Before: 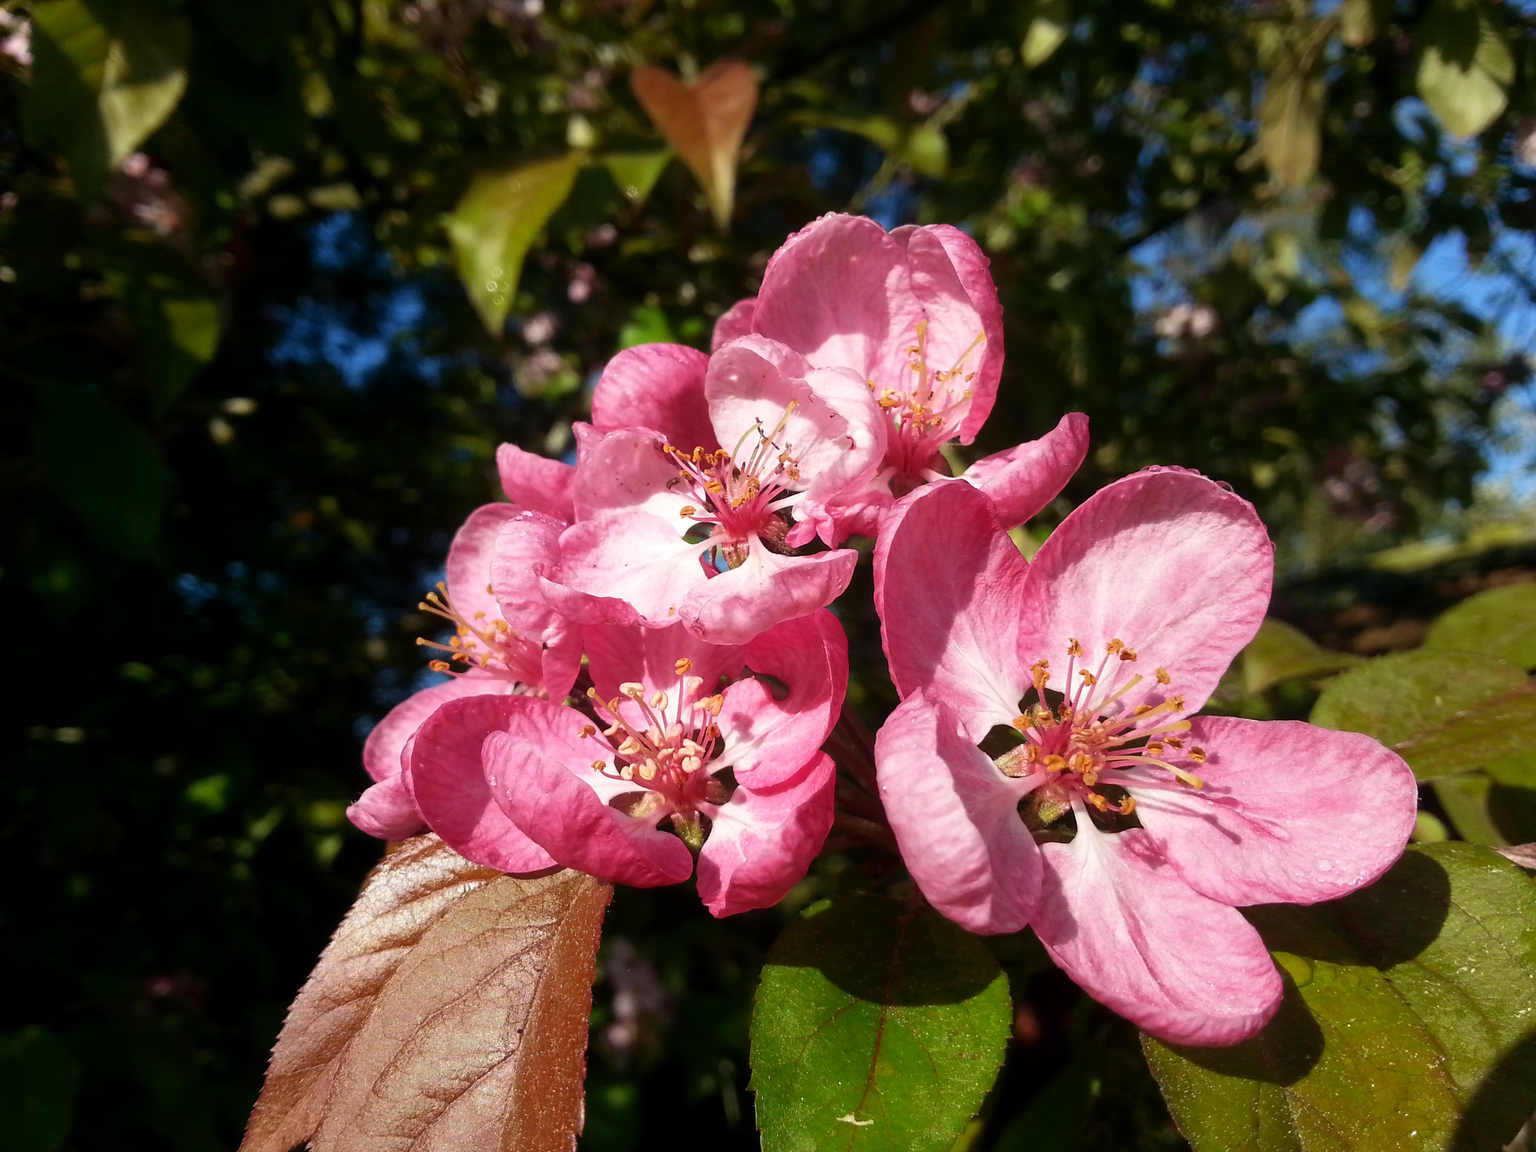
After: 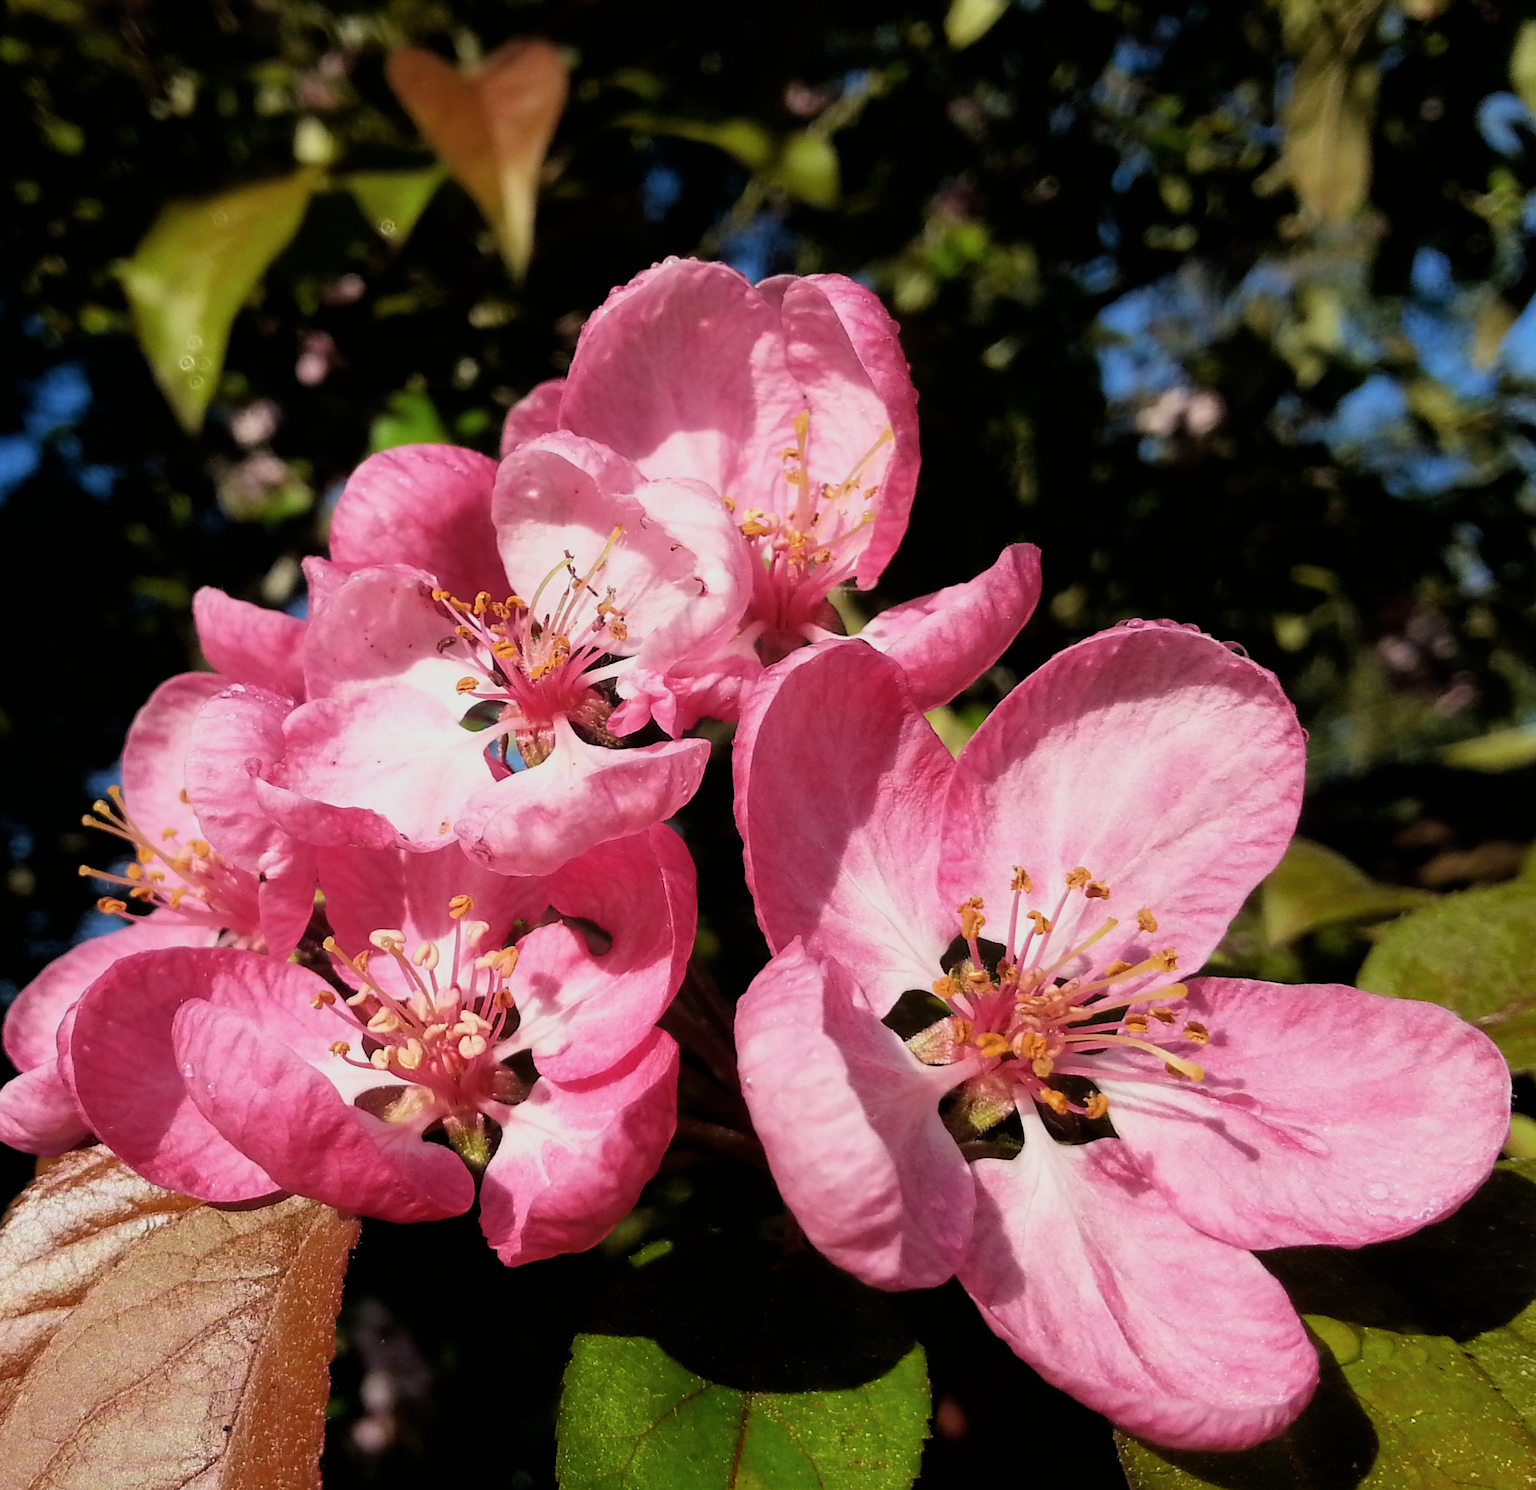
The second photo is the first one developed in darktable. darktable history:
color balance rgb: perceptual saturation grading › global saturation 0.525%, global vibrance 20%
filmic rgb: black relative exposure -8.03 EV, white relative exposure 4.05 EV, hardness 4.2, latitude 49.97%, contrast 1.101, color science v6 (2022)
crop and rotate: left 23.546%, top 2.879%, right 6.566%, bottom 6.708%
contrast brightness saturation: saturation -0.054
levels: gray 59.38%
